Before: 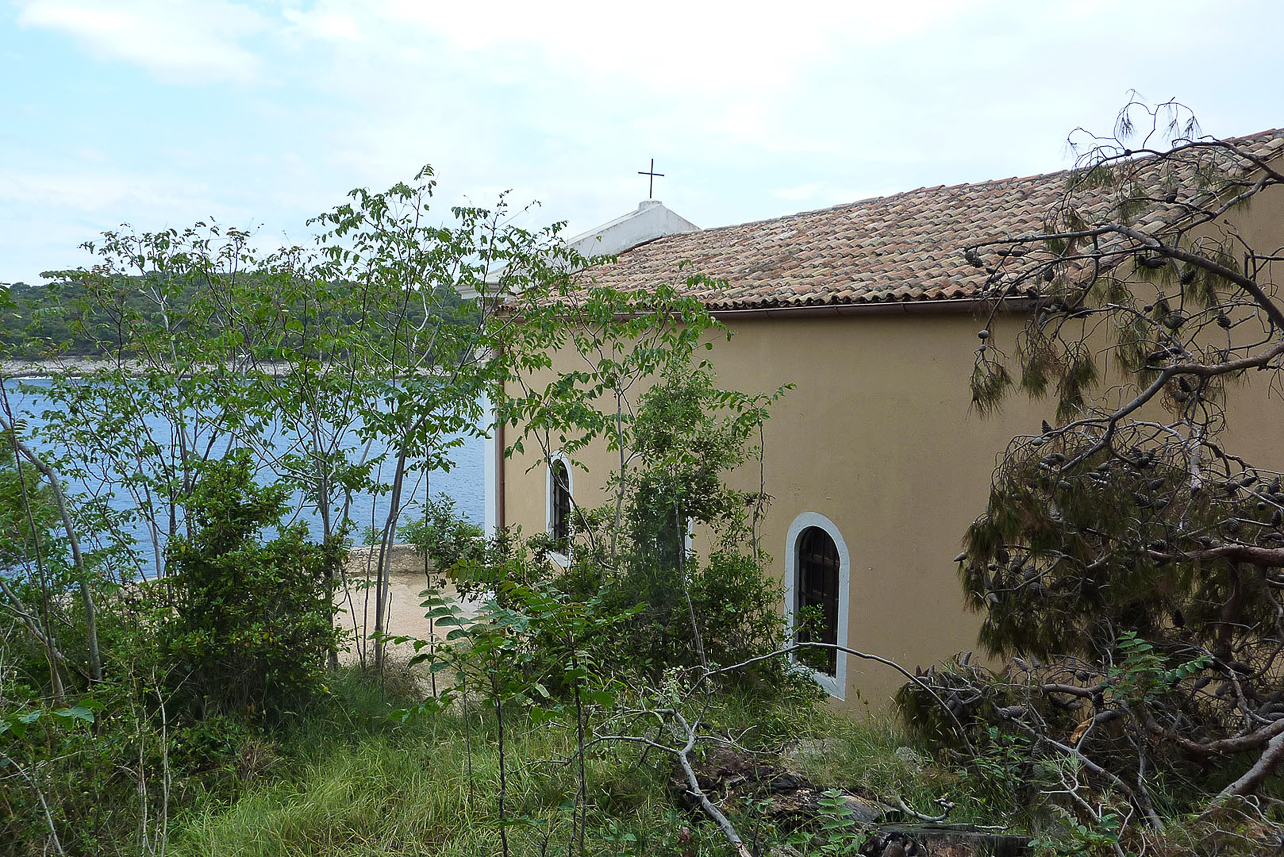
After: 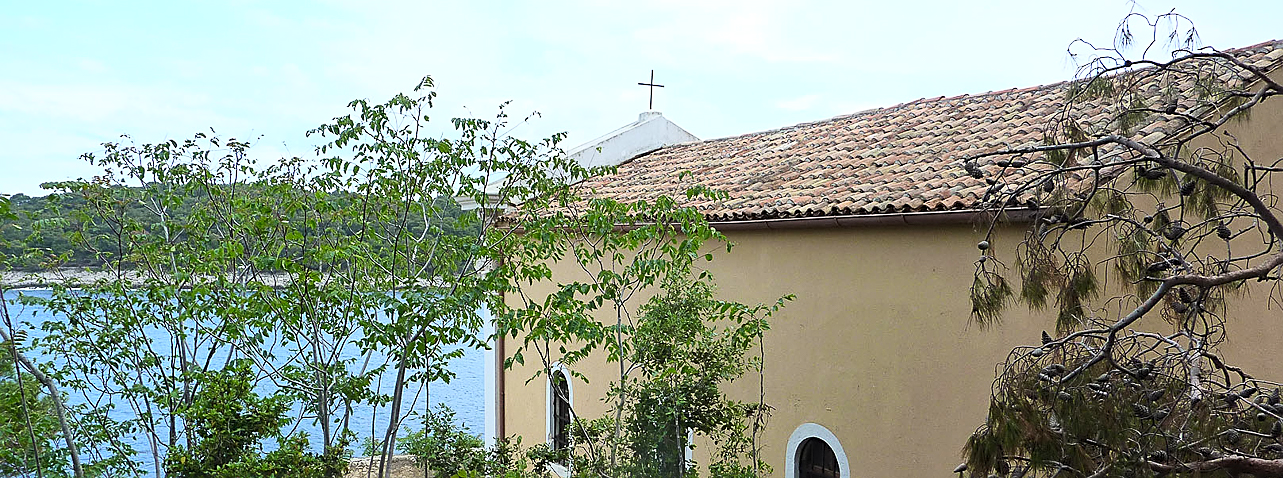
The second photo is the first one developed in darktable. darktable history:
crop and rotate: top 10.461%, bottom 33.647%
contrast brightness saturation: contrast 0.202, brightness 0.17, saturation 0.22
sharpen: on, module defaults
